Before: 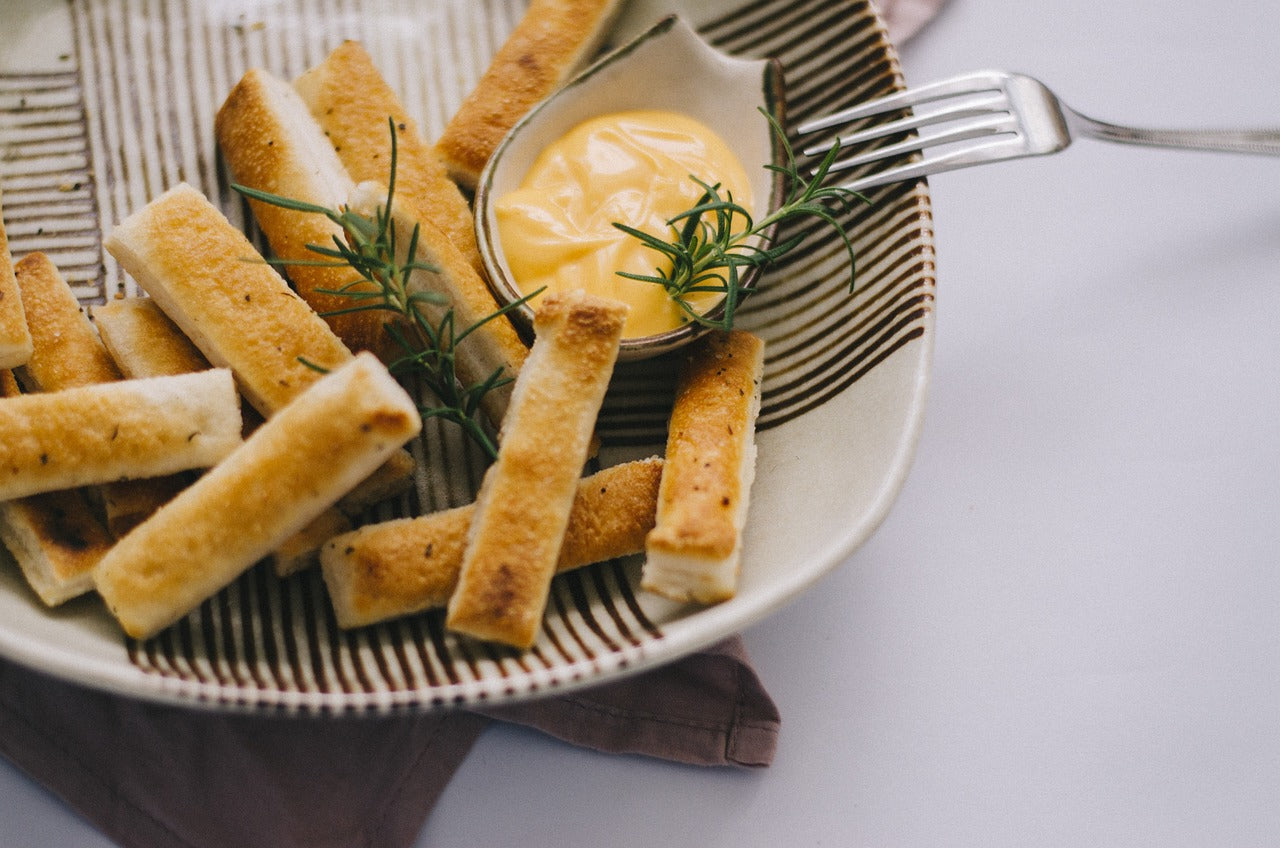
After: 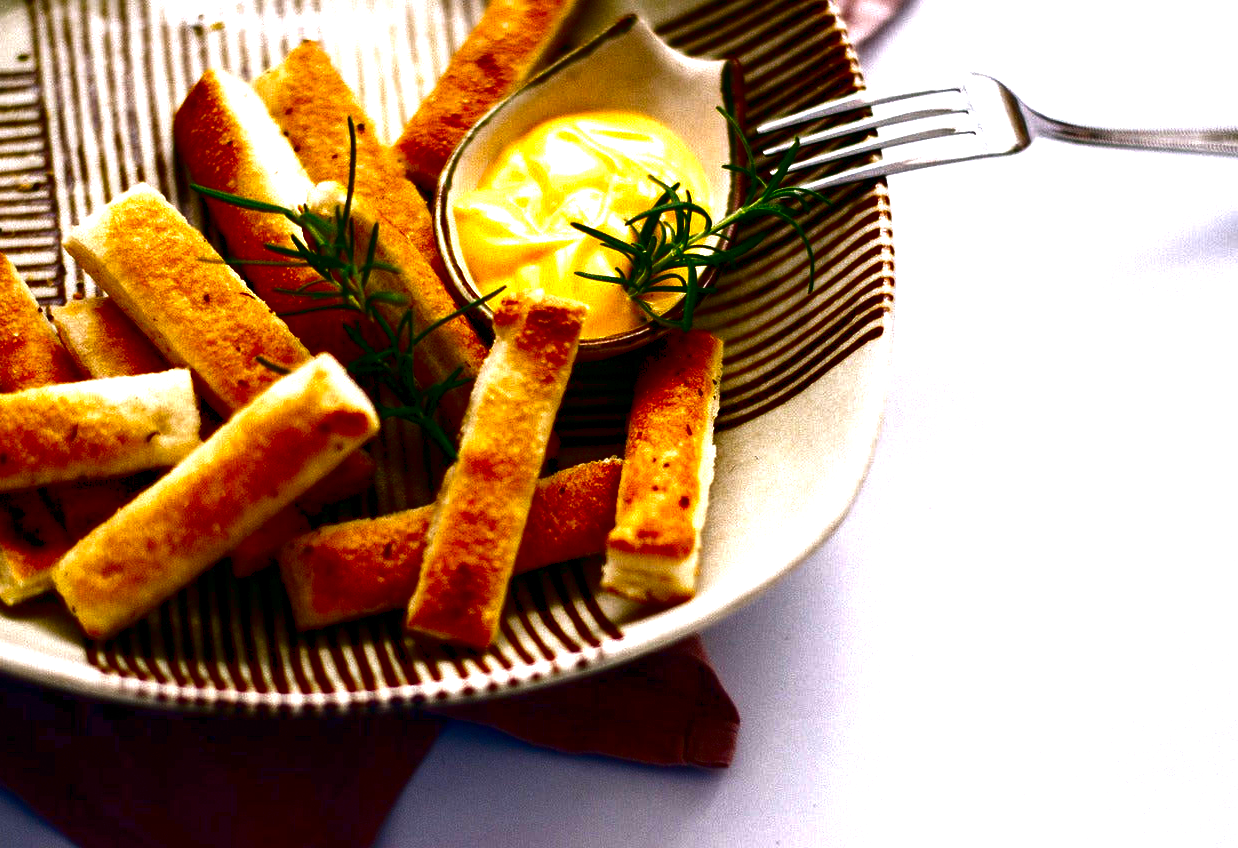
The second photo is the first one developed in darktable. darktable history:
crop and rotate: left 3.238%
contrast brightness saturation: brightness -1, saturation 1
exposure: black level correction 0.01, exposure 1 EV, compensate highlight preservation false
color balance: on, module defaults
